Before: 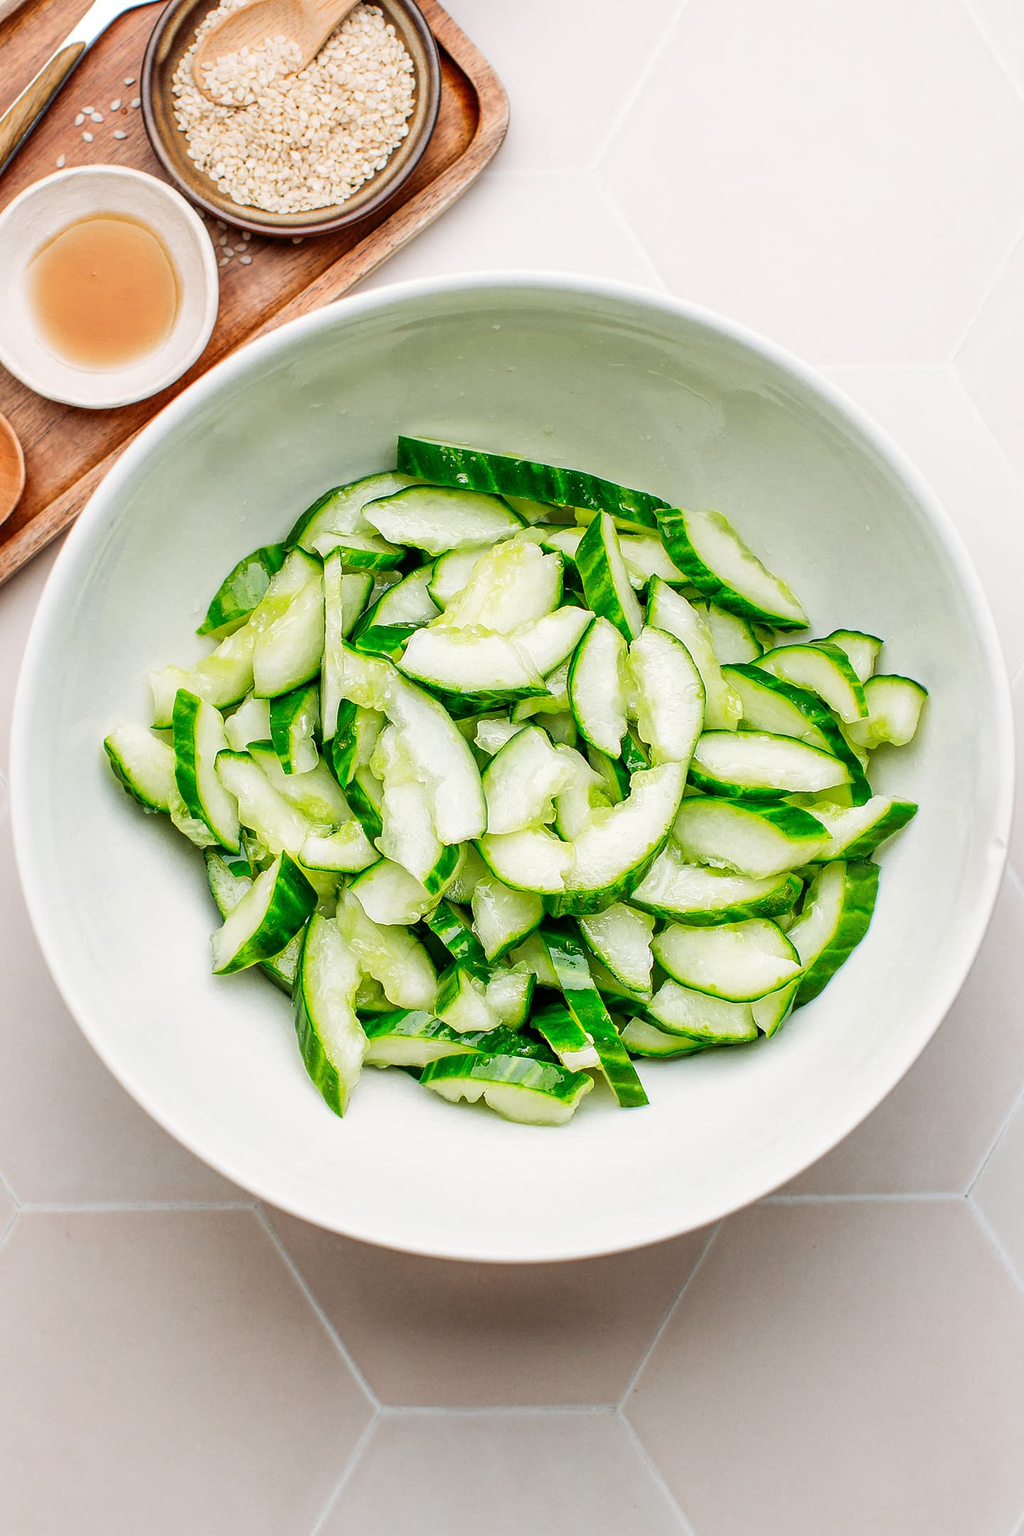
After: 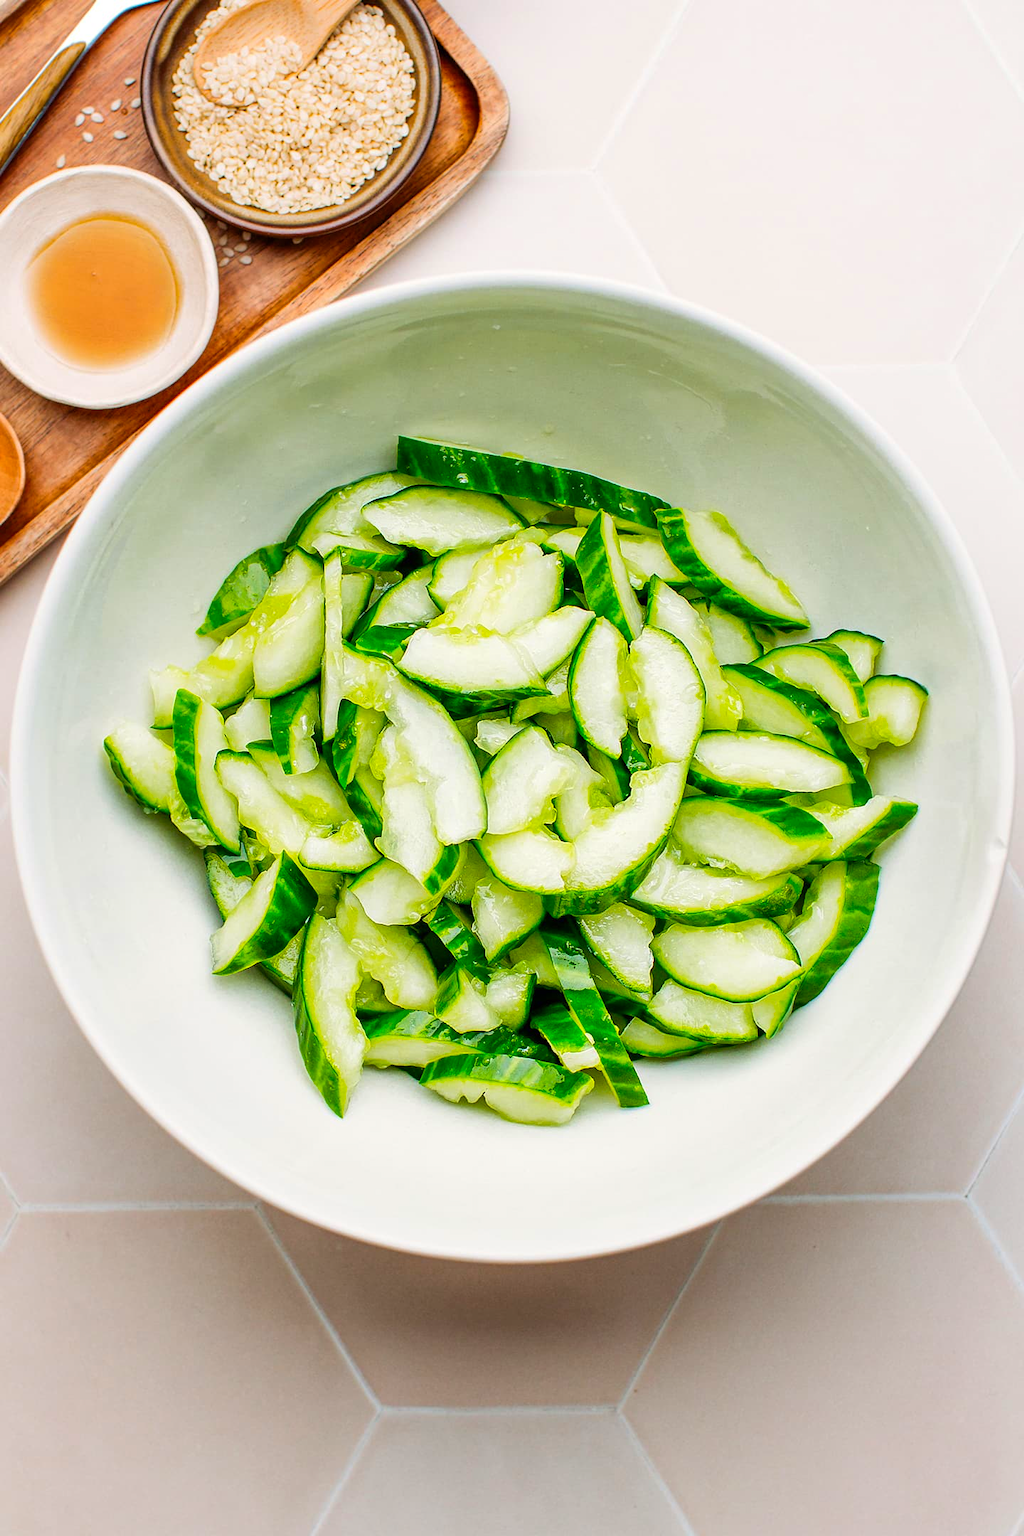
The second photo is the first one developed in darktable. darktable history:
color balance rgb: linear chroma grading › global chroma 15.521%, perceptual saturation grading › global saturation -3.446%, perceptual saturation grading › shadows -2.785%, global vibrance 40.829%
